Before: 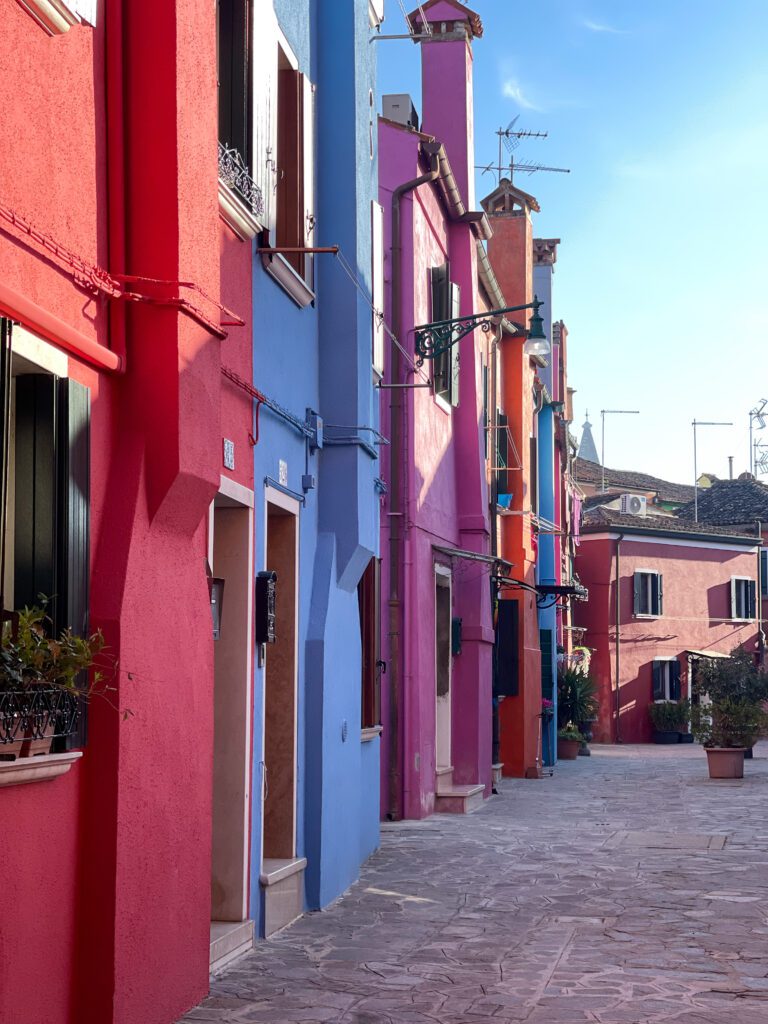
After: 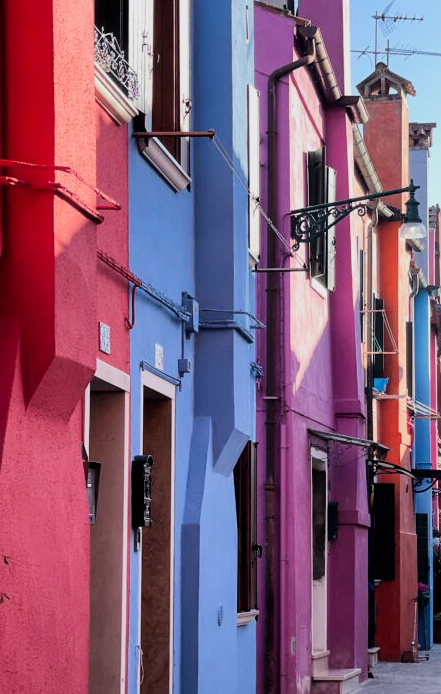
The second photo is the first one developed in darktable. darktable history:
contrast brightness saturation: contrast 0.103, brightness 0.037, saturation 0.087
haze removal: strength -0.047, compatibility mode true, adaptive false
filmic rgb: black relative exposure -5.15 EV, white relative exposure 3.99 EV, hardness 2.88, contrast 1.301
crop: left 16.252%, top 11.371%, right 26.221%, bottom 20.815%
